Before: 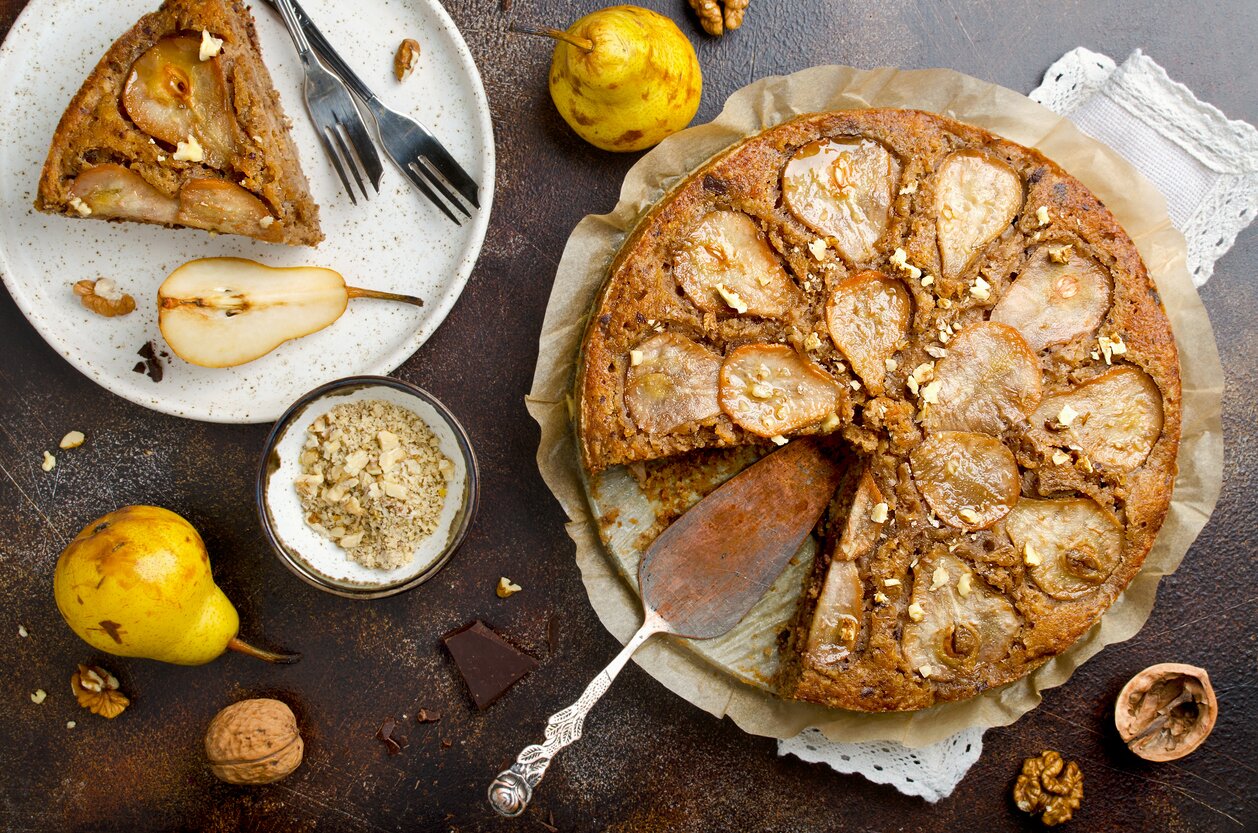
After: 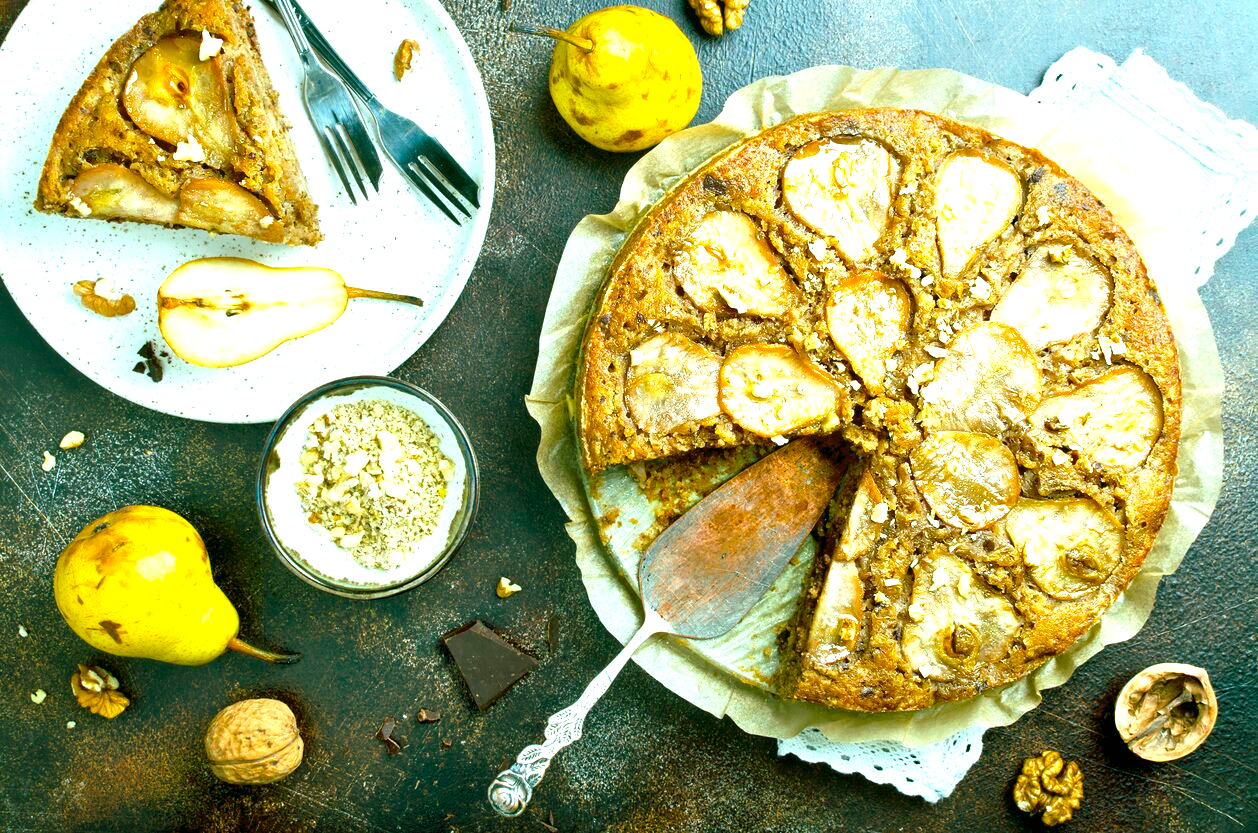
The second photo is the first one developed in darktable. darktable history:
exposure: black level correction 0, exposure 1.2 EV, compensate exposure bias true, compensate highlight preservation false
local contrast: mode bilateral grid, contrast 20, coarseness 50, detail 130%, midtone range 0.2
color balance rgb: shadows lift › chroma 11.71%, shadows lift › hue 133.46°, power › chroma 2.15%, power › hue 166.83°, highlights gain › chroma 4%, highlights gain › hue 200.2°, perceptual saturation grading › global saturation 18.05%
